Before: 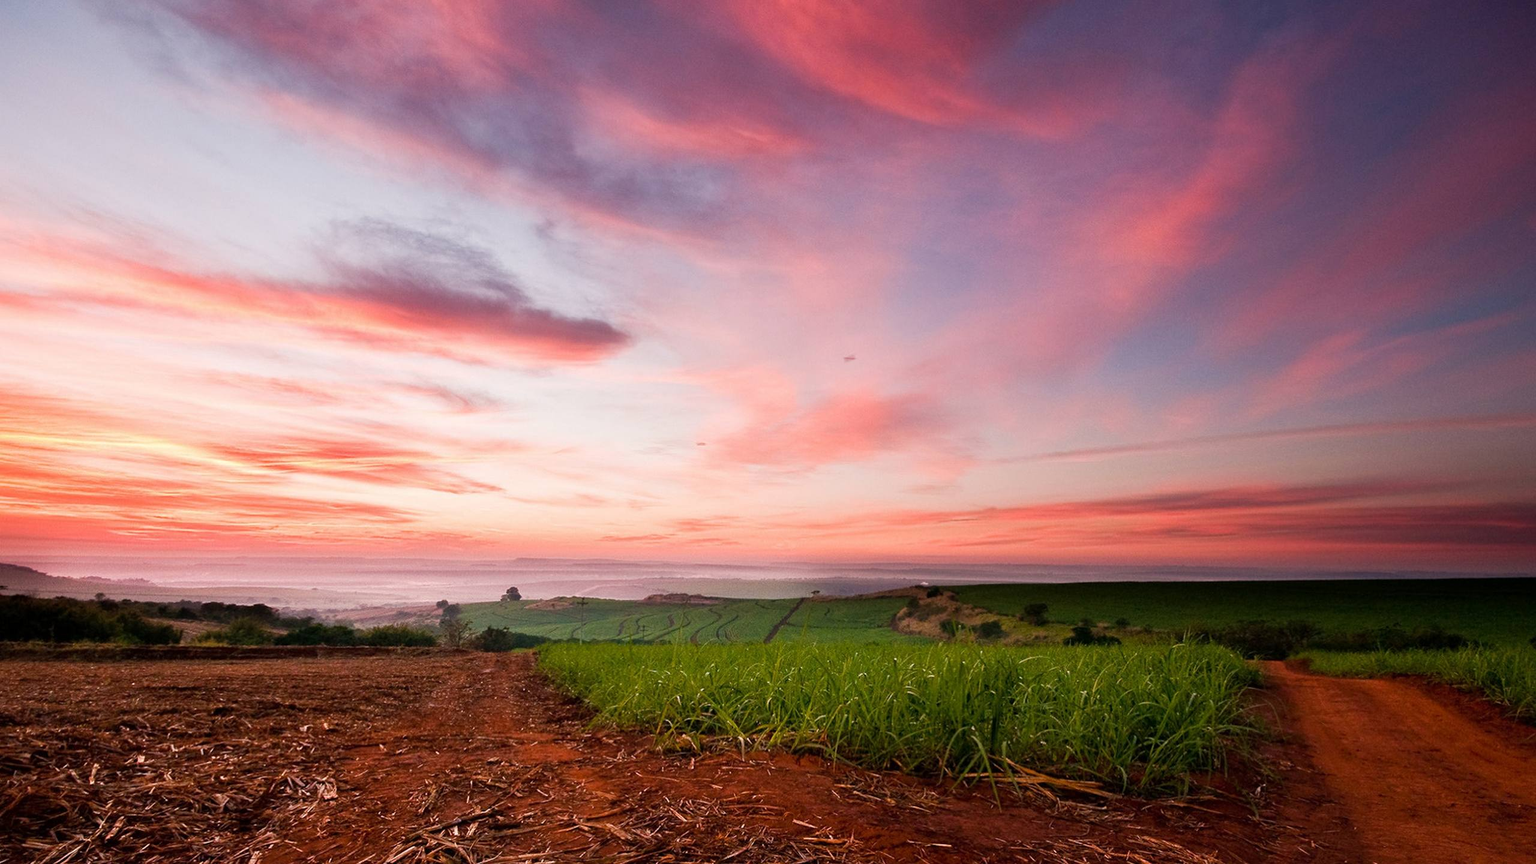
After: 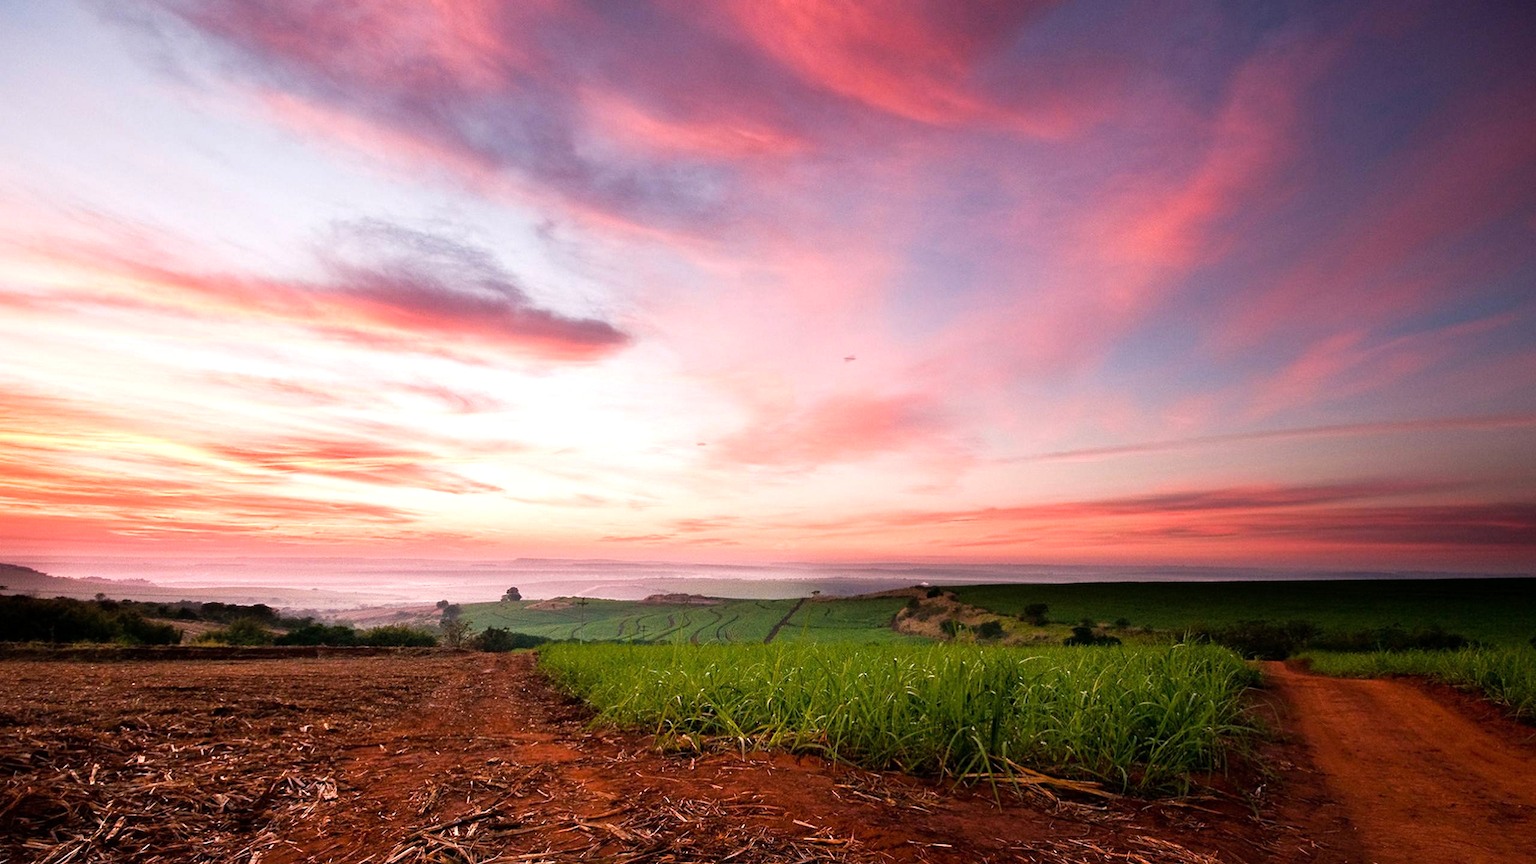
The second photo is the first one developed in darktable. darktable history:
tone equalizer: -8 EV -0.427 EV, -7 EV -0.396 EV, -6 EV -0.363 EV, -5 EV -0.249 EV, -3 EV 0.196 EV, -2 EV 0.305 EV, -1 EV 0.376 EV, +0 EV 0.411 EV
